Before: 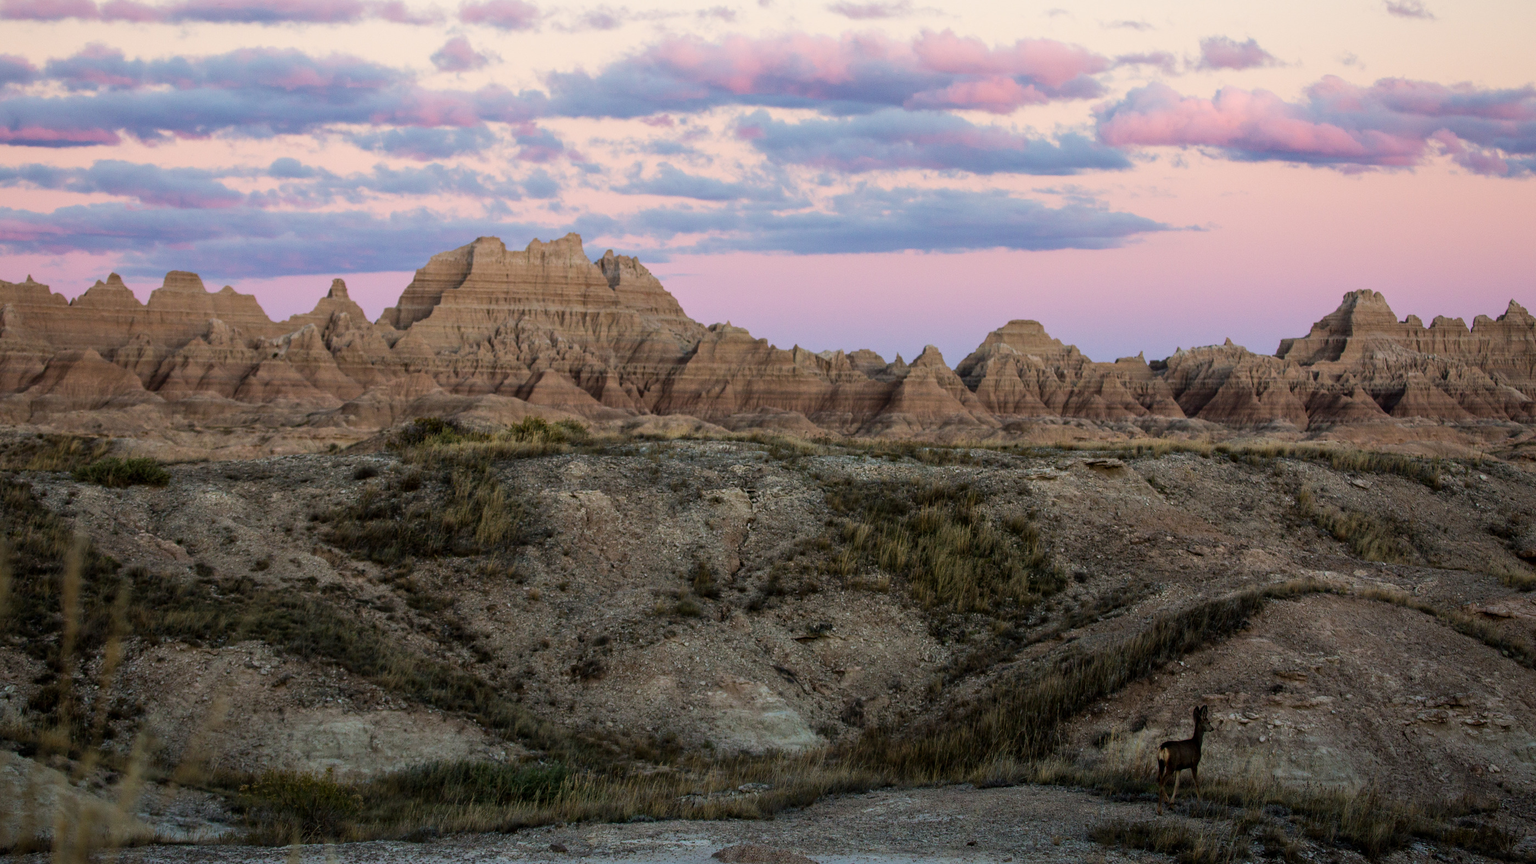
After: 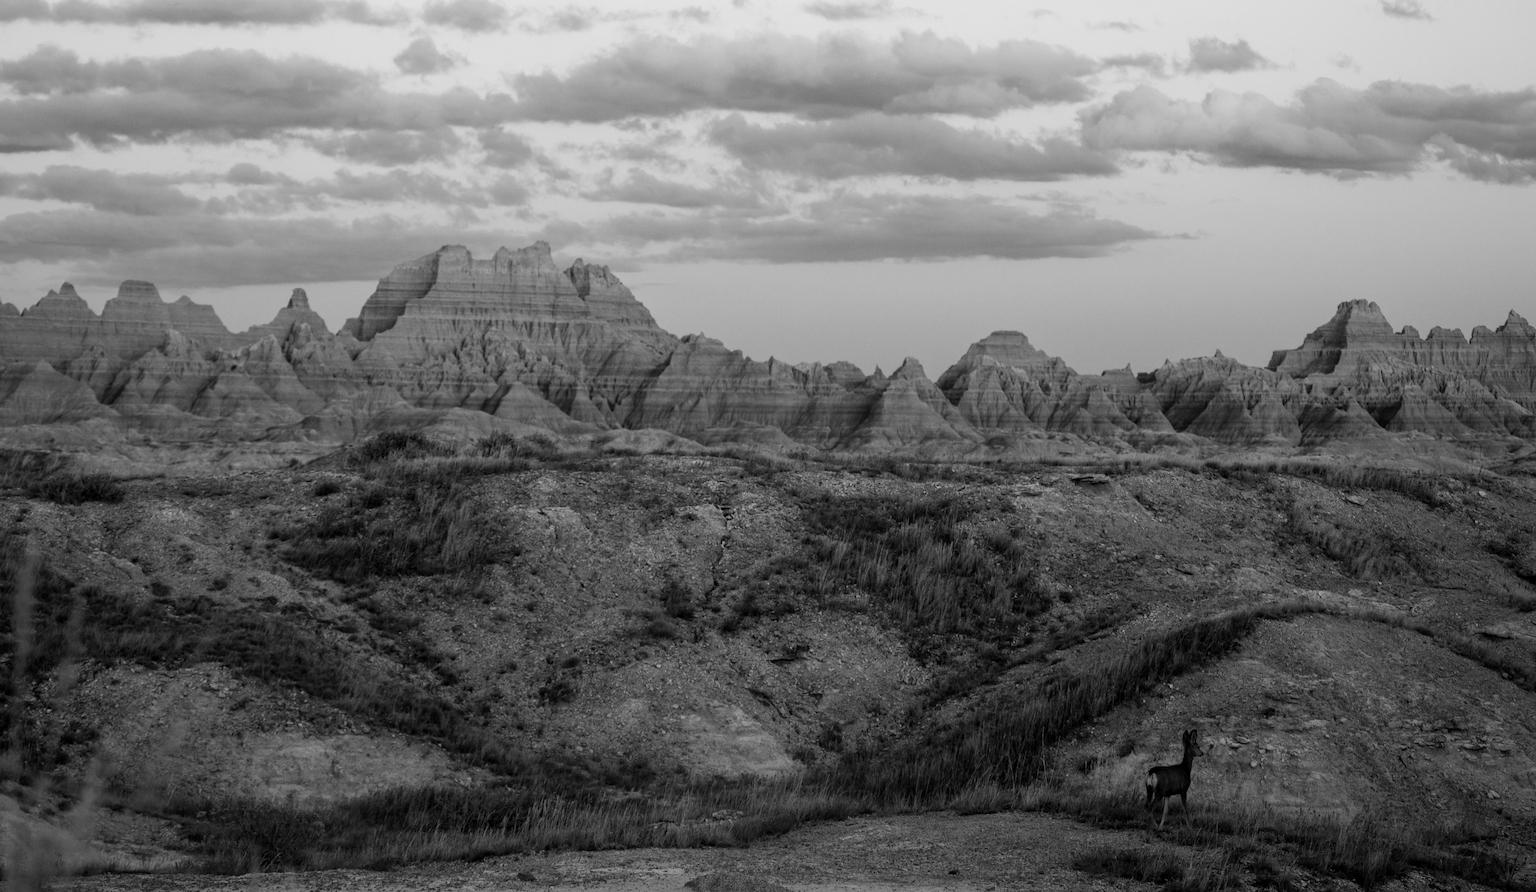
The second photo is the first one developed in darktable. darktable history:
crop and rotate: left 3.238%
exposure: exposure -0.072 EV, compensate highlight preservation false
bloom: size 3%, threshold 100%, strength 0%
monochrome: a 32, b 64, size 2.3
